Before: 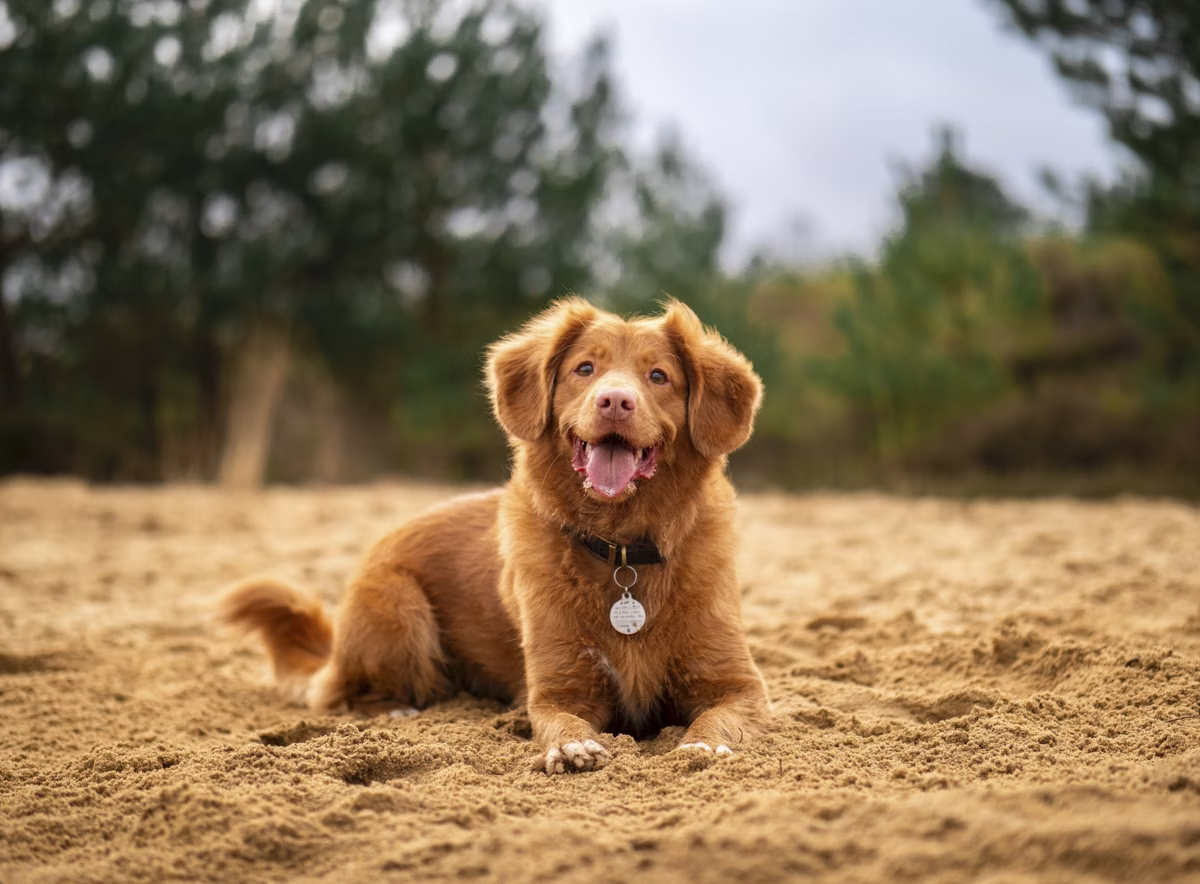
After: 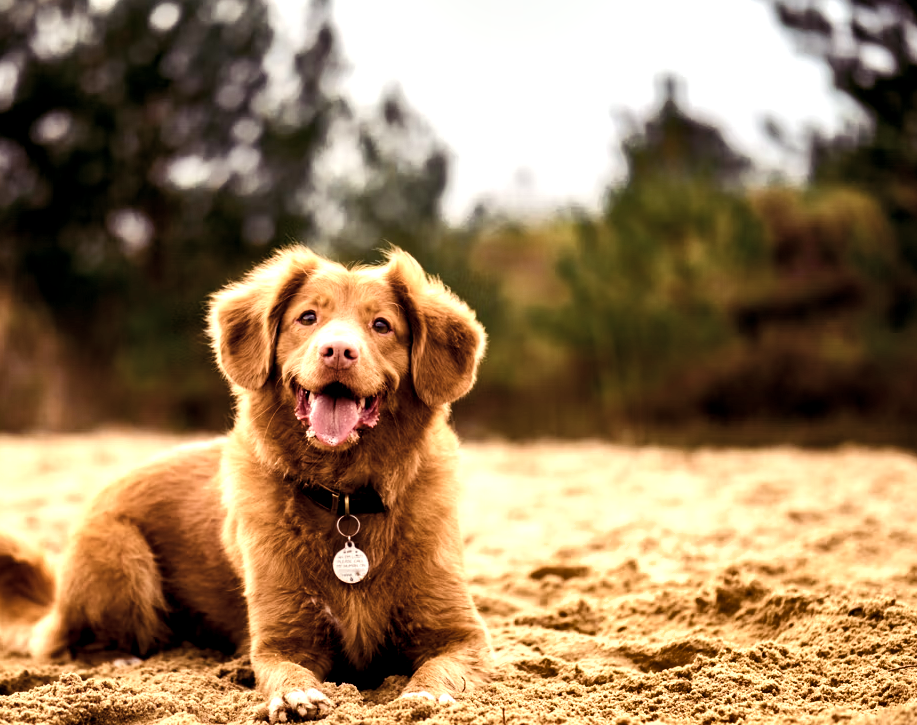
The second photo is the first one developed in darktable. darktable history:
tone equalizer: -8 EV -0.417 EV, -7 EV -0.389 EV, -6 EV -0.333 EV, -5 EV -0.222 EV, -3 EV 0.222 EV, -2 EV 0.333 EV, -1 EV 0.389 EV, +0 EV 0.417 EV, edges refinement/feathering 500, mask exposure compensation -1.57 EV, preserve details no
color balance rgb: shadows lift › luminance -21.66%, shadows lift › chroma 8.98%, shadows lift › hue 283.37°, power › chroma 1.55%, power › hue 25.59°, highlights gain › luminance 6.08%, highlights gain › chroma 2.55%, highlights gain › hue 90°, global offset › luminance -0.87%, perceptual saturation grading › global saturation 27.49%, perceptual saturation grading › highlights -28.39%, perceptual saturation grading › mid-tones 15.22%, perceptual saturation grading › shadows 33.98%, perceptual brilliance grading › highlights 10%, perceptual brilliance grading › mid-tones 5%
crop: left 23.095%, top 5.827%, bottom 11.854%
contrast brightness saturation: contrast 0.1, saturation -0.36
shadows and highlights: soften with gaussian
white balance: red 1.009, blue 0.985
